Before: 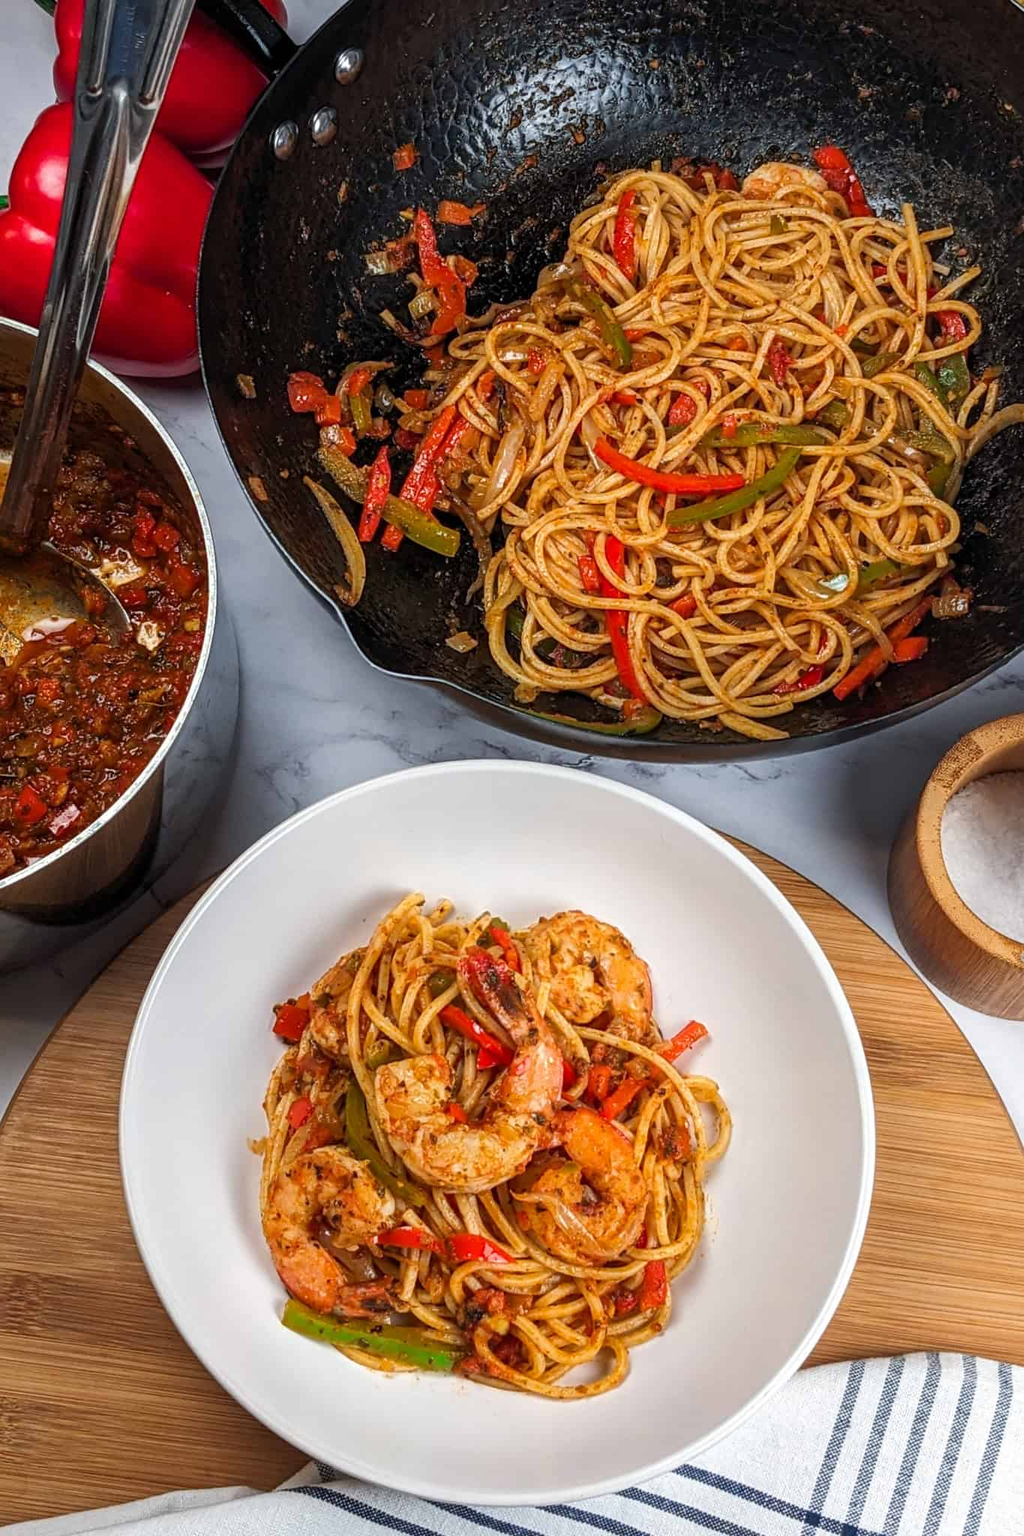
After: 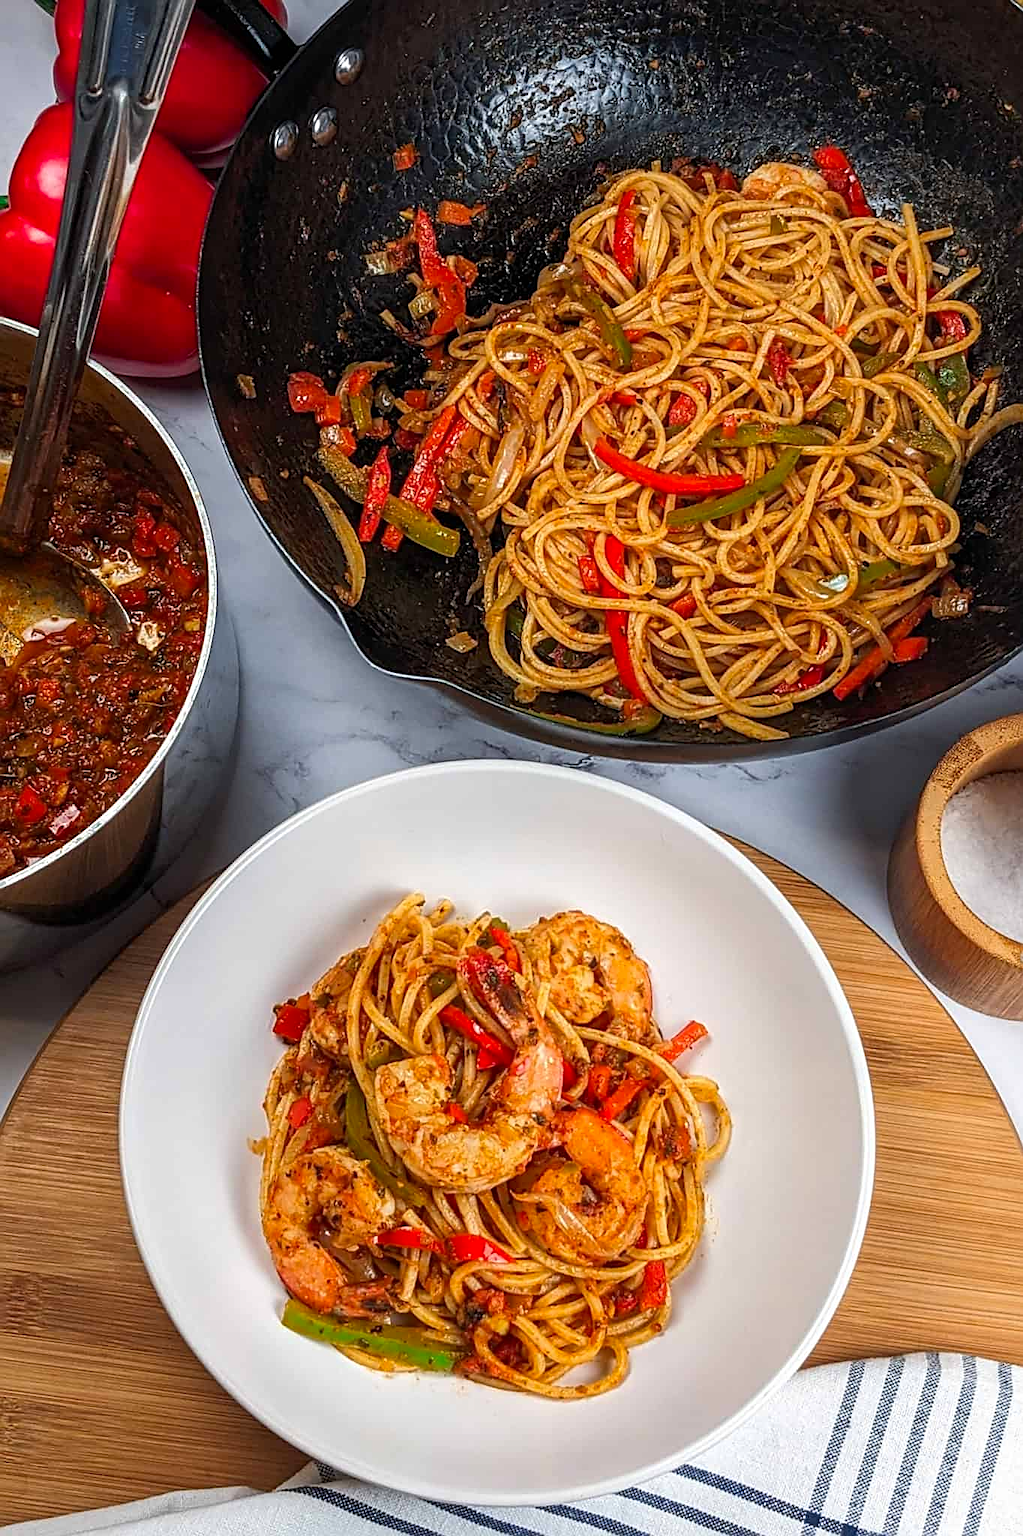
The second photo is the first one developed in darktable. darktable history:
color correction: saturation 1.11
sharpen: on, module defaults
